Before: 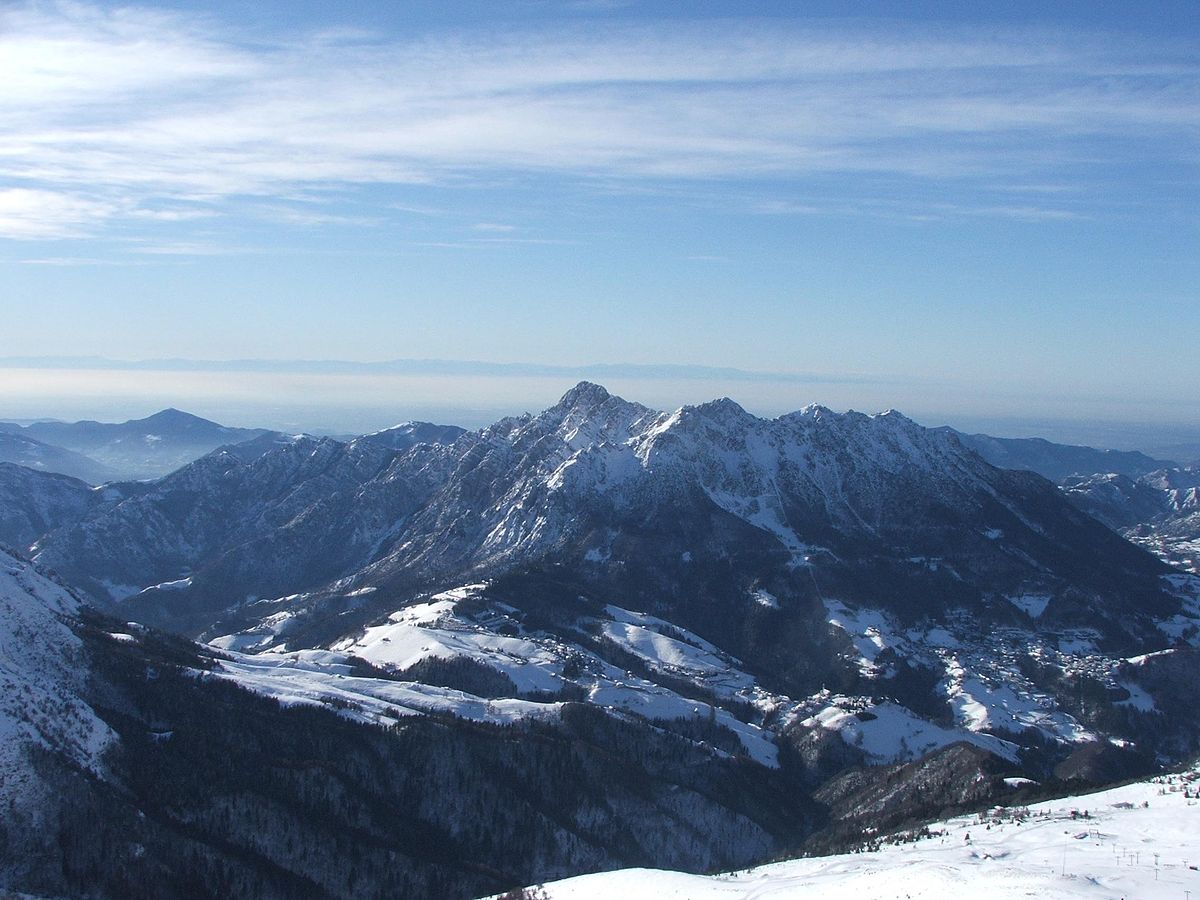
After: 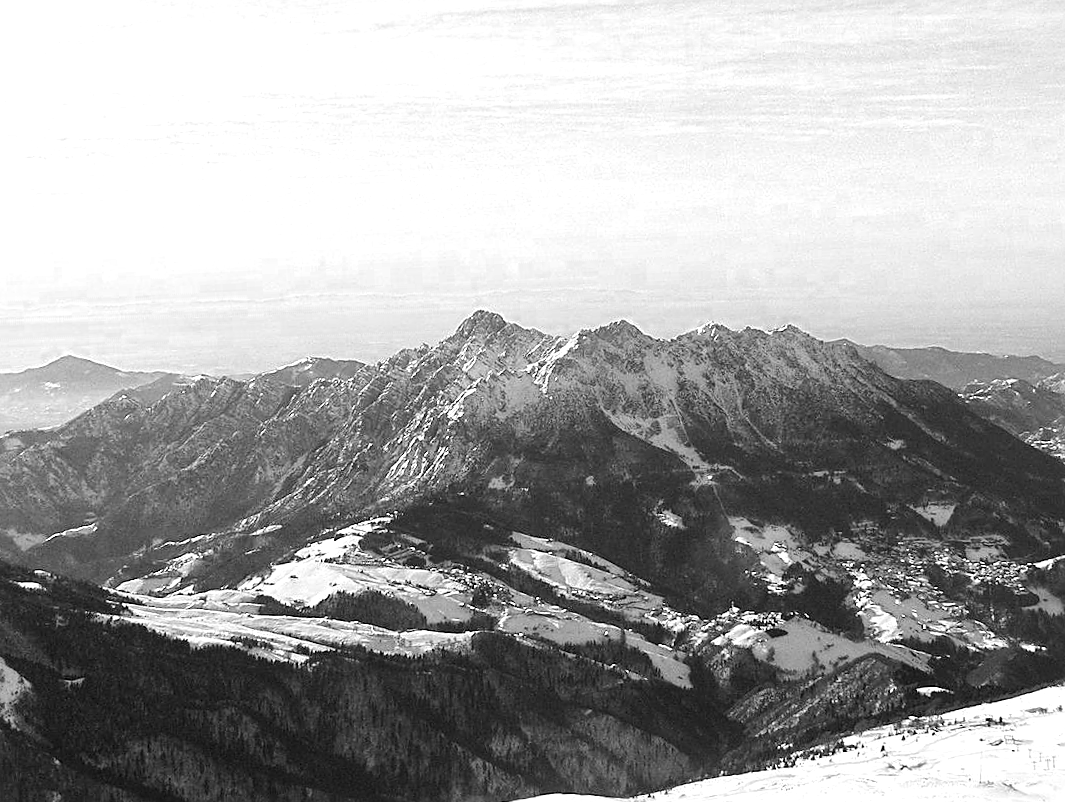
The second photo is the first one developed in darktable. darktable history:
local contrast: mode bilateral grid, contrast 19, coarseness 50, detail 132%, midtone range 0.2
color balance rgb: shadows lift › luminance -22.044%, shadows lift › chroma 6.628%, shadows lift › hue 268.9°, perceptual saturation grading › global saturation 0.712%, perceptual brilliance grading › global brilliance 2.866%, perceptual brilliance grading › highlights -3.483%, perceptual brilliance grading › shadows 2.969%, global vibrance 5.132%, contrast 3.008%
sharpen: on, module defaults
crop and rotate: angle 2.5°, left 6.109%, top 5.698%
color zones: curves: ch0 [(0.287, 0.048) (0.493, 0.484) (0.737, 0.816)]; ch1 [(0, 0) (0.143, 0) (0.286, 0) (0.429, 0) (0.571, 0) (0.714, 0) (0.857, 0)]
